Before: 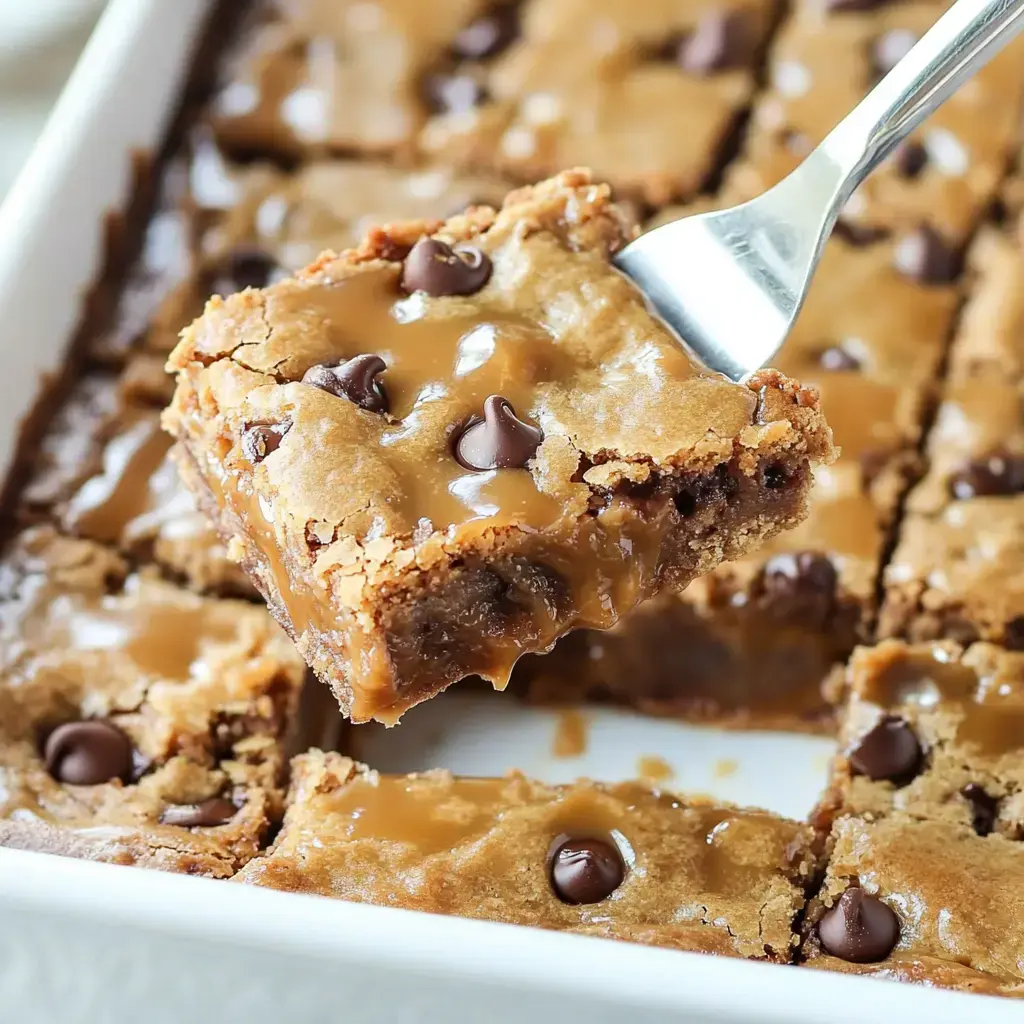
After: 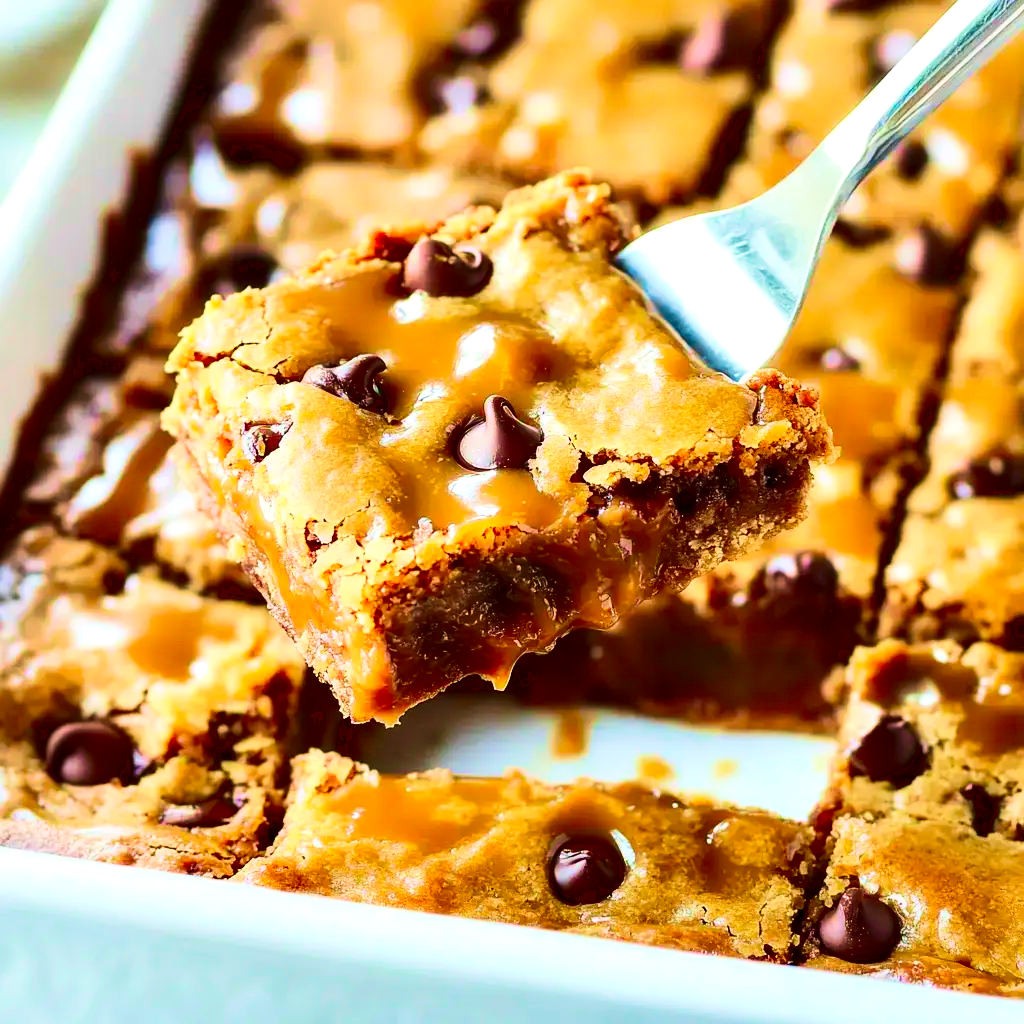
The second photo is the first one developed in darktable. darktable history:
velvia: strength 73.34%
contrast brightness saturation: contrast 0.257, brightness 0.015, saturation 0.873
tone equalizer: on, module defaults
contrast equalizer: octaves 7, y [[0.579, 0.58, 0.505, 0.5, 0.5, 0.5], [0.5 ×6], [0.5 ×6], [0 ×6], [0 ×6]]
